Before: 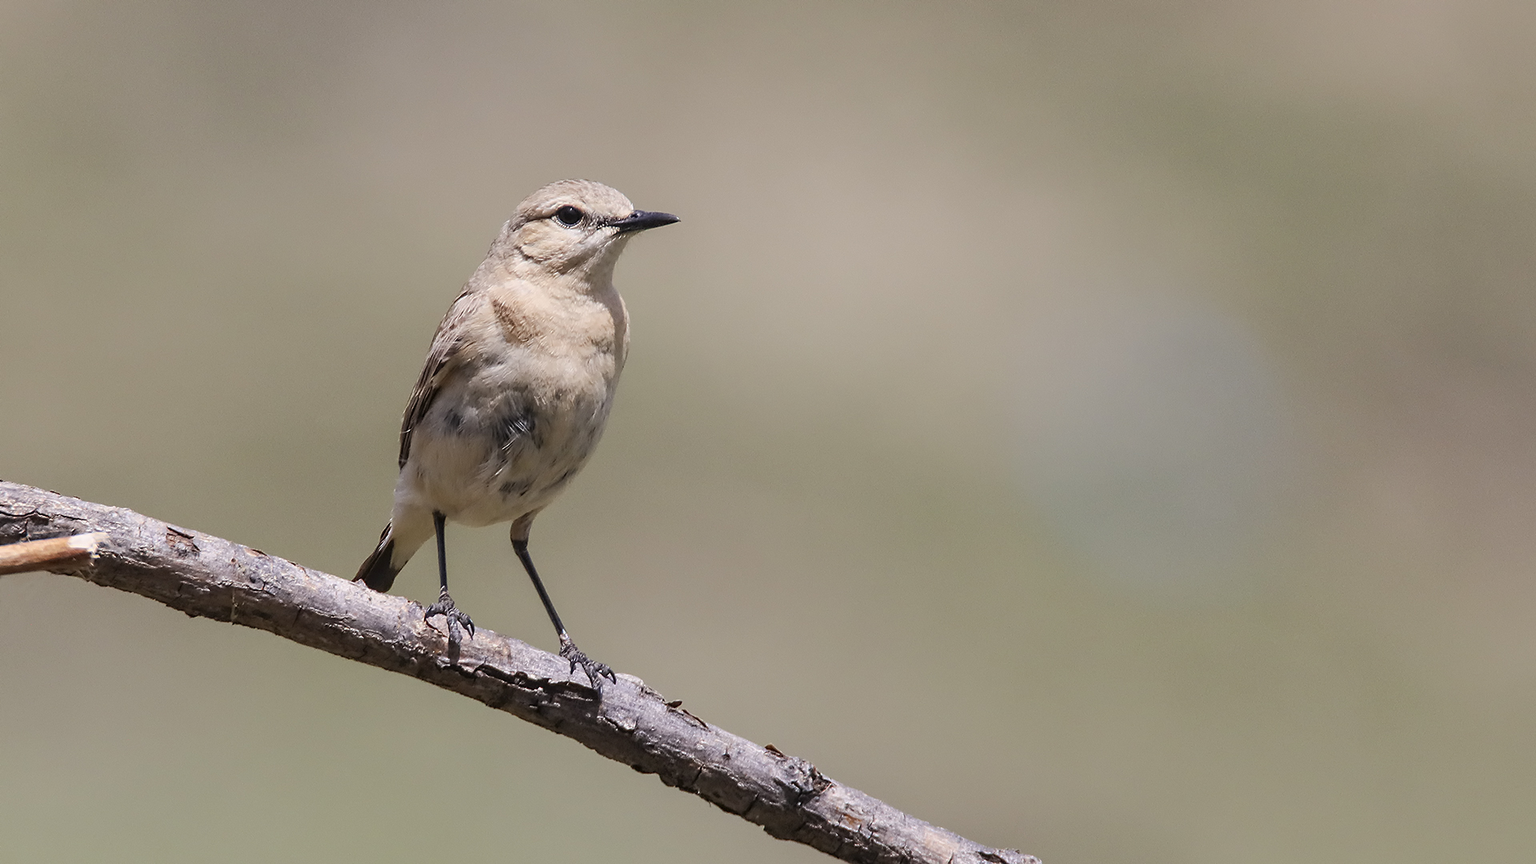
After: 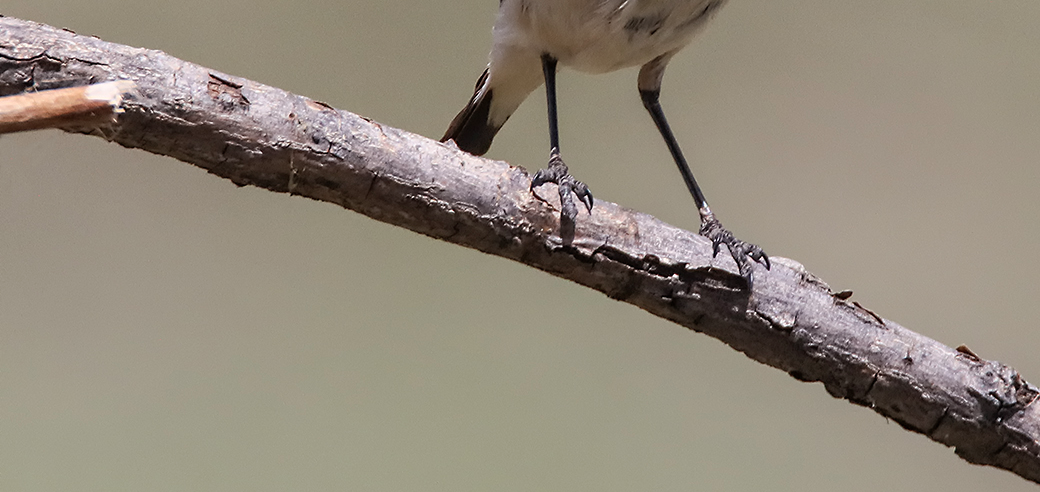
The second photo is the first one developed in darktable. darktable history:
contrast brightness saturation: saturation -0.165
exposure: black level correction 0, compensate highlight preservation false
tone equalizer: on, module defaults
crop and rotate: top 54.216%, right 45.807%, bottom 0.182%
